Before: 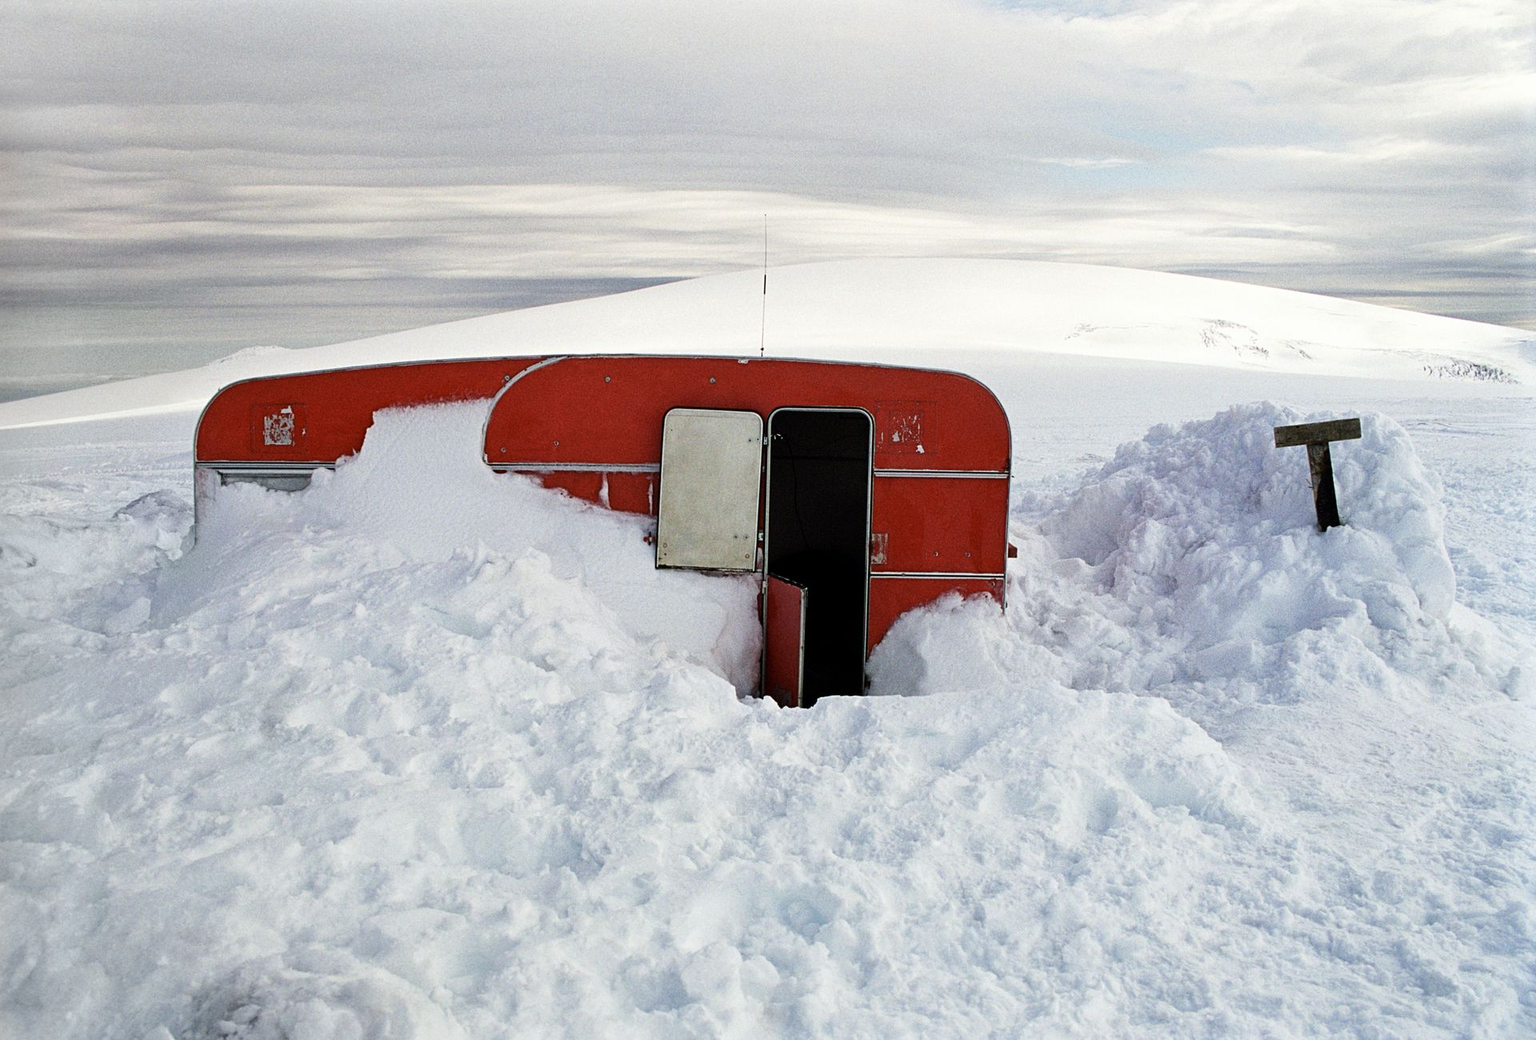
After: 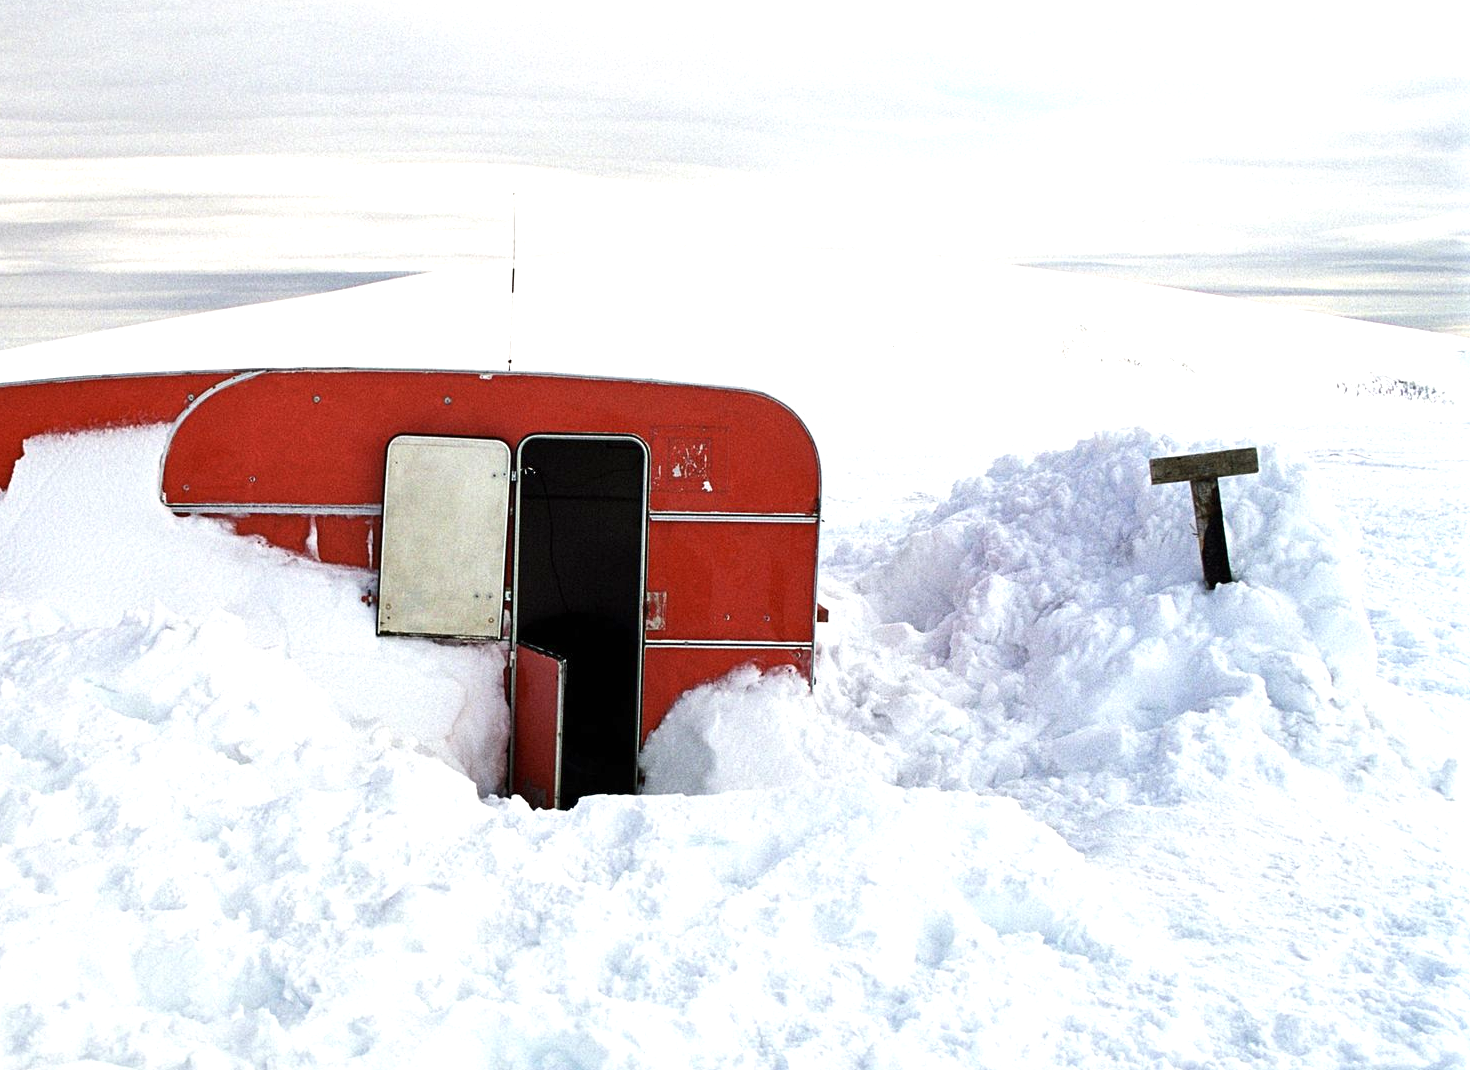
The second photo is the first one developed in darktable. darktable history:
white balance: emerald 1
exposure: black level correction 0, exposure 0.7 EV, compensate exposure bias true, compensate highlight preservation false
crop: left 23.095%, top 5.827%, bottom 11.854%
